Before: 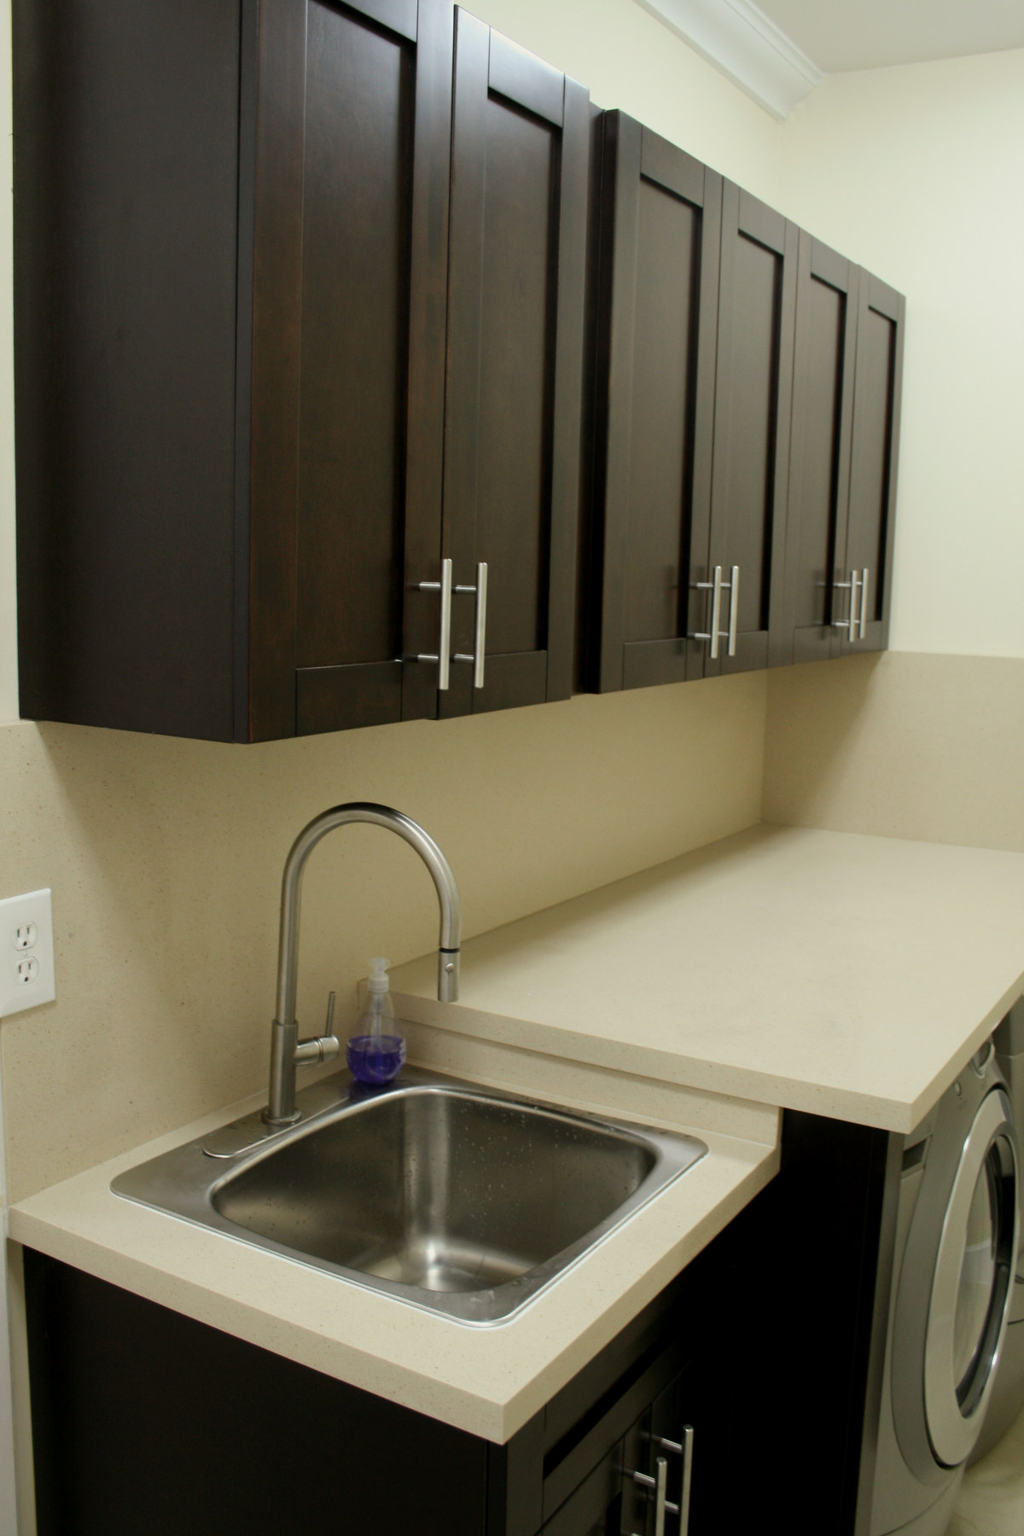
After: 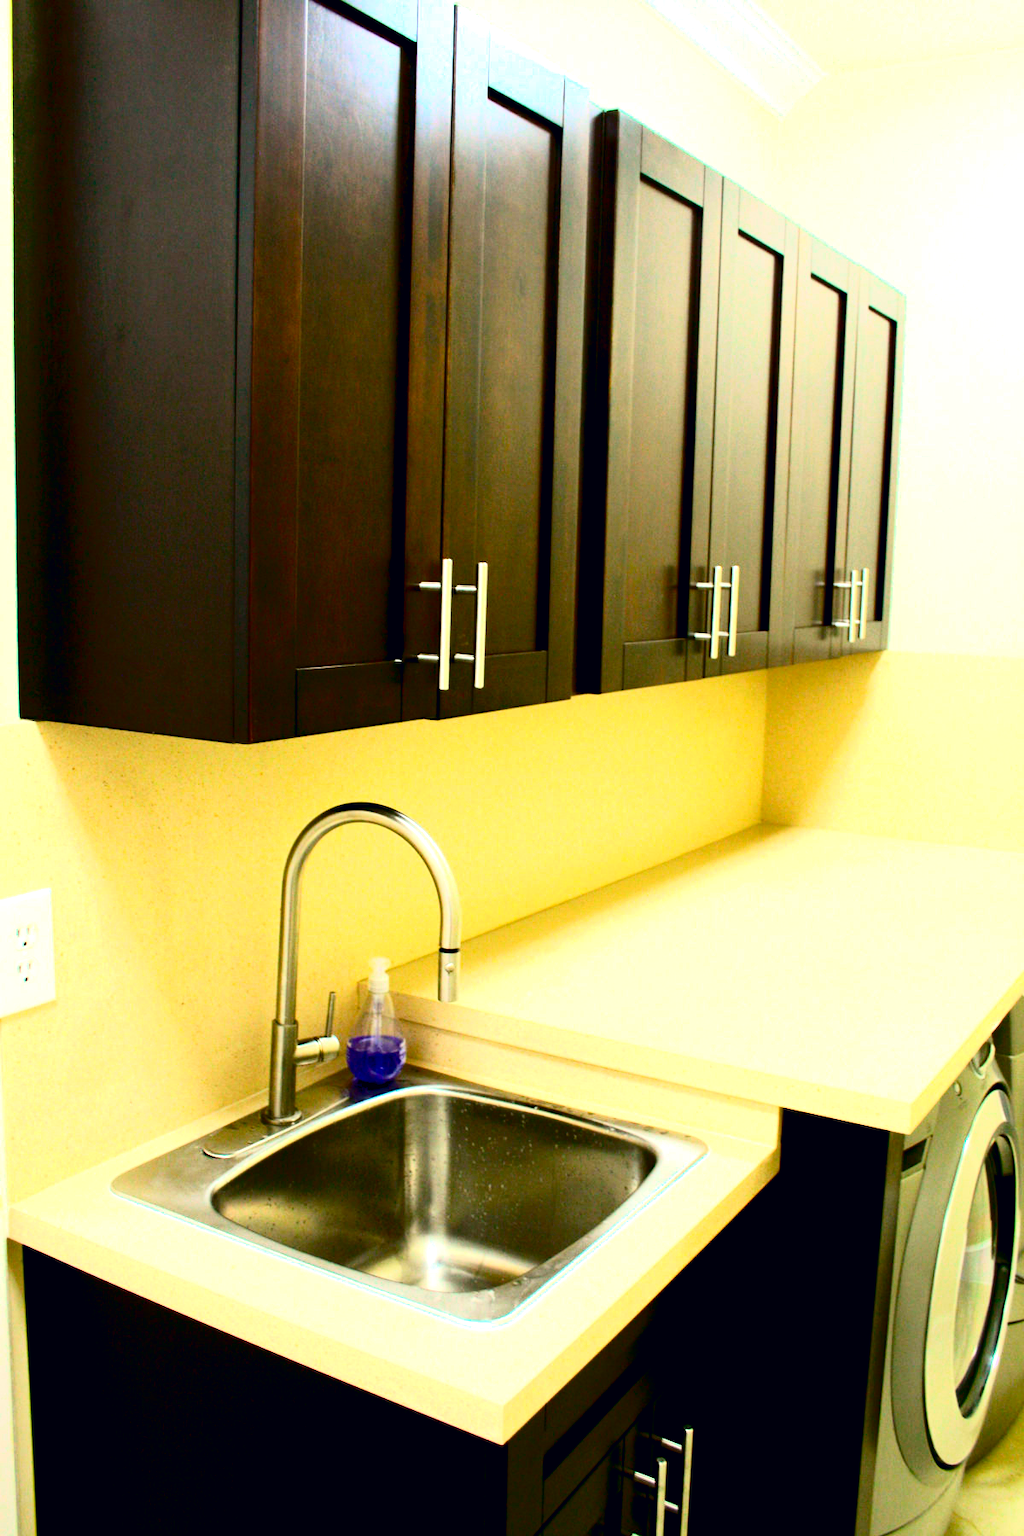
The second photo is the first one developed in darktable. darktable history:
tone curve: curves: ch0 [(0, 0) (0.236, 0.124) (0.373, 0.304) (0.542, 0.593) (0.737, 0.873) (1, 1)]; ch1 [(0, 0) (0.399, 0.328) (0.488, 0.484) (0.598, 0.624) (1, 1)]; ch2 [(0, 0) (0.448, 0.405) (0.523, 0.511) (0.592, 0.59) (1, 1)], color space Lab, independent channels, preserve colors none
exposure: black level correction 0, exposure 1.39 EV, compensate exposure bias true, compensate highlight preservation false
color balance rgb: global offset › luminance -1.419%, linear chroma grading › global chroma 15.628%, perceptual saturation grading › global saturation 30.89%, perceptual brilliance grading › global brilliance 1.495%, perceptual brilliance grading › highlights -3.863%, global vibrance 35.281%, contrast 9.772%
